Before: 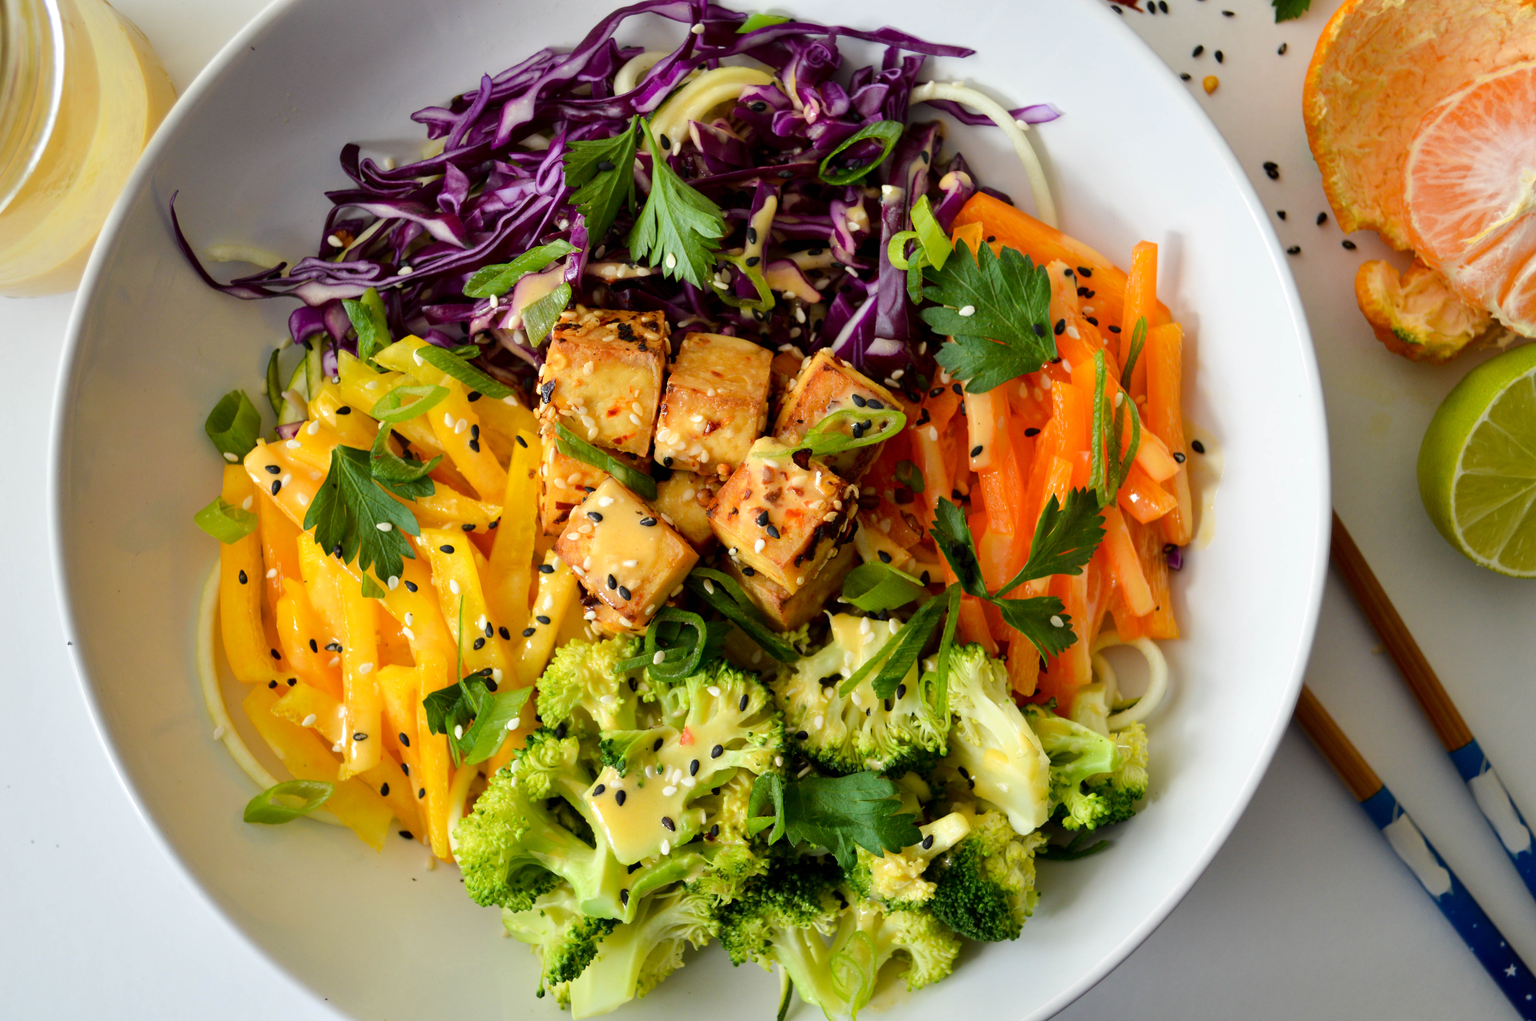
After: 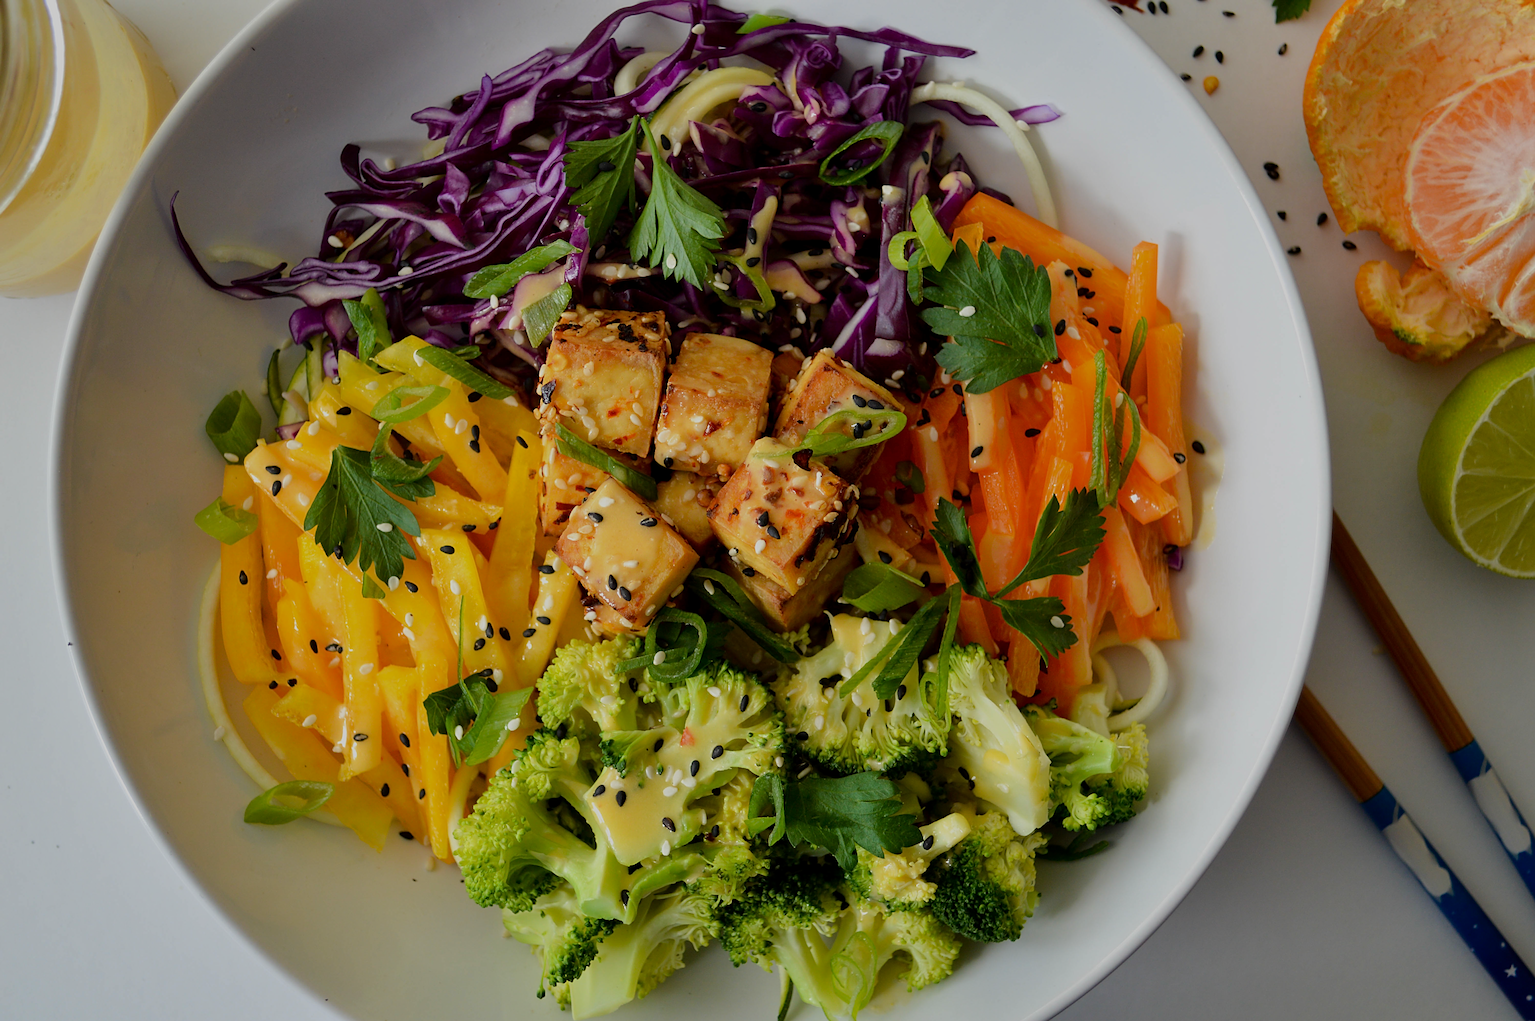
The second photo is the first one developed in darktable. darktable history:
sharpen: radius 4
exposure: black level correction 0, exposure -0.766 EV, compensate highlight preservation false
